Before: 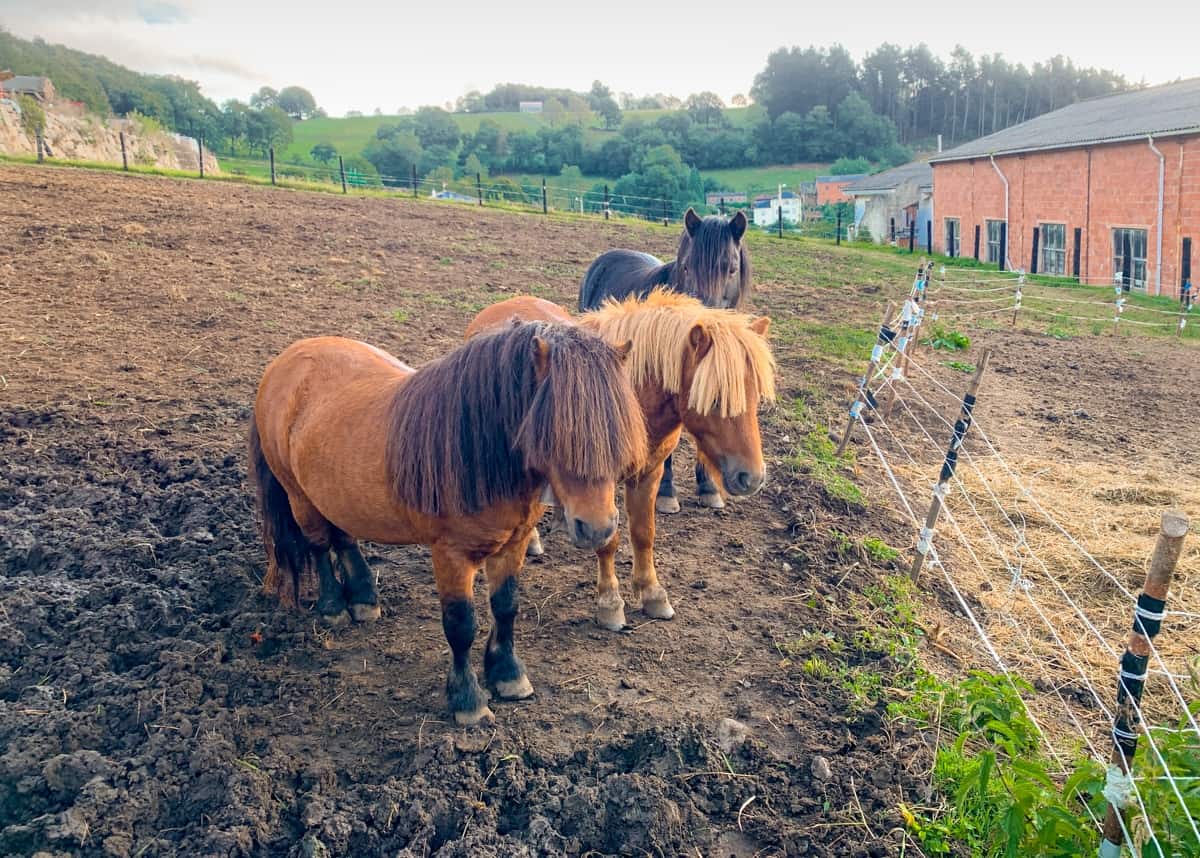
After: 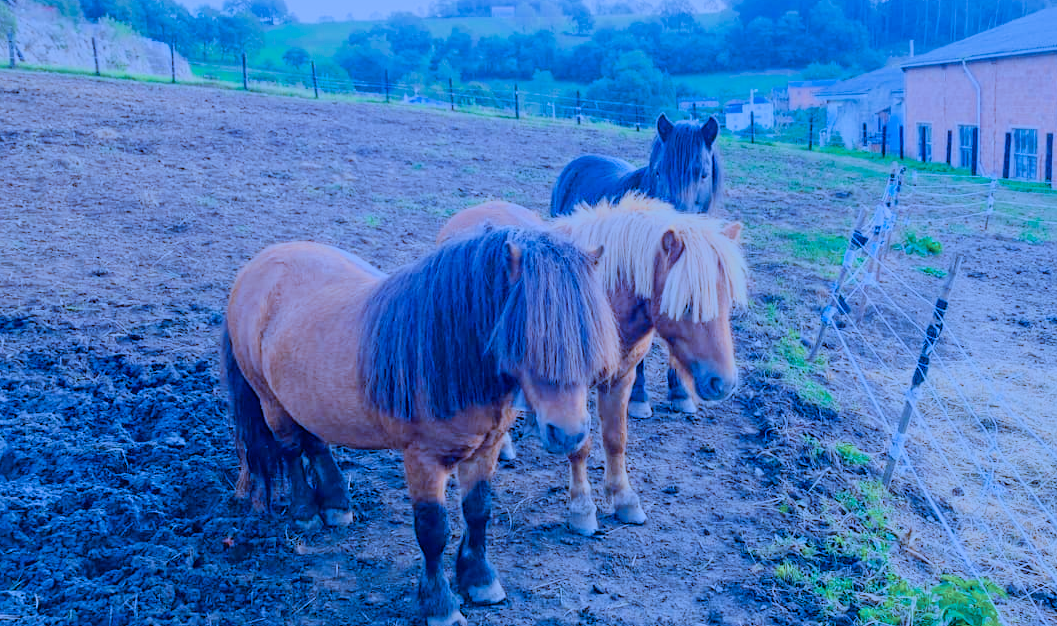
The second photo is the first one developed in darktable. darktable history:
color calibration: illuminant as shot in camera, x 0.482, y 0.43, temperature 2451.32 K
filmic rgb: black relative exposure -7.13 EV, white relative exposure 5.36 EV, hardness 3.03
color zones: curves: ch1 [(0.263, 0.53) (0.376, 0.287) (0.487, 0.512) (0.748, 0.547) (1, 0.513)]; ch2 [(0.262, 0.45) (0.751, 0.477)]
exposure: exposure 0.206 EV, compensate exposure bias true, compensate highlight preservation false
crop and rotate: left 2.373%, top 11.176%, right 9.484%, bottom 15.854%
